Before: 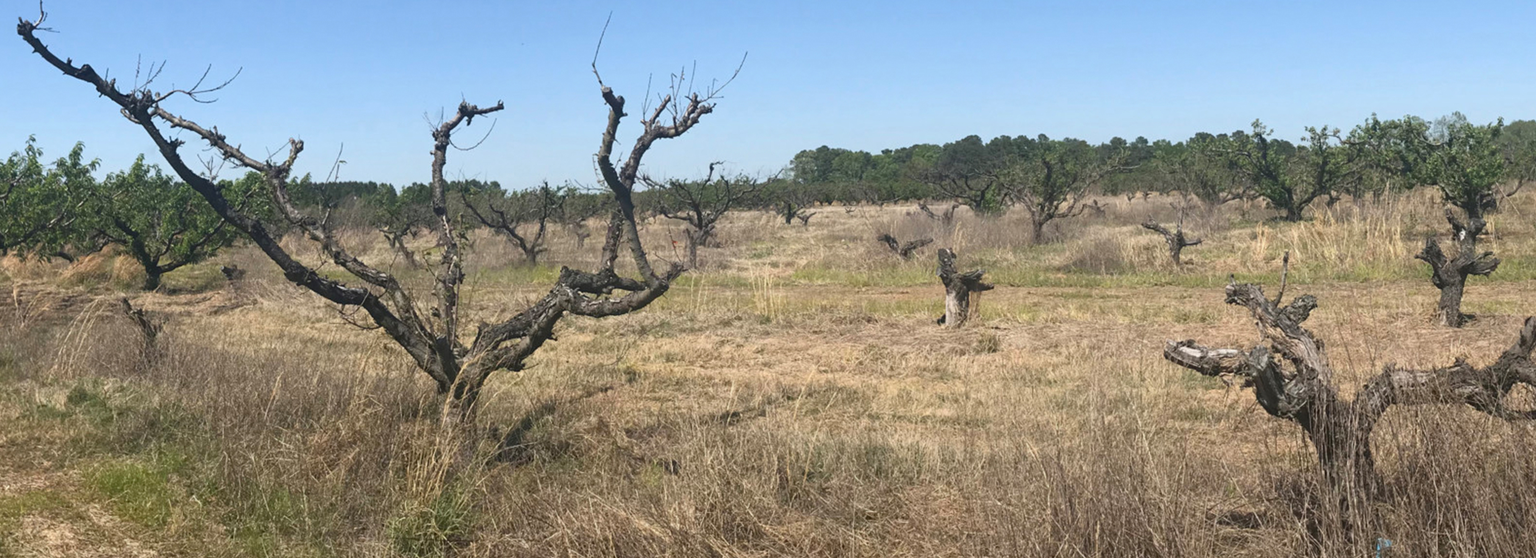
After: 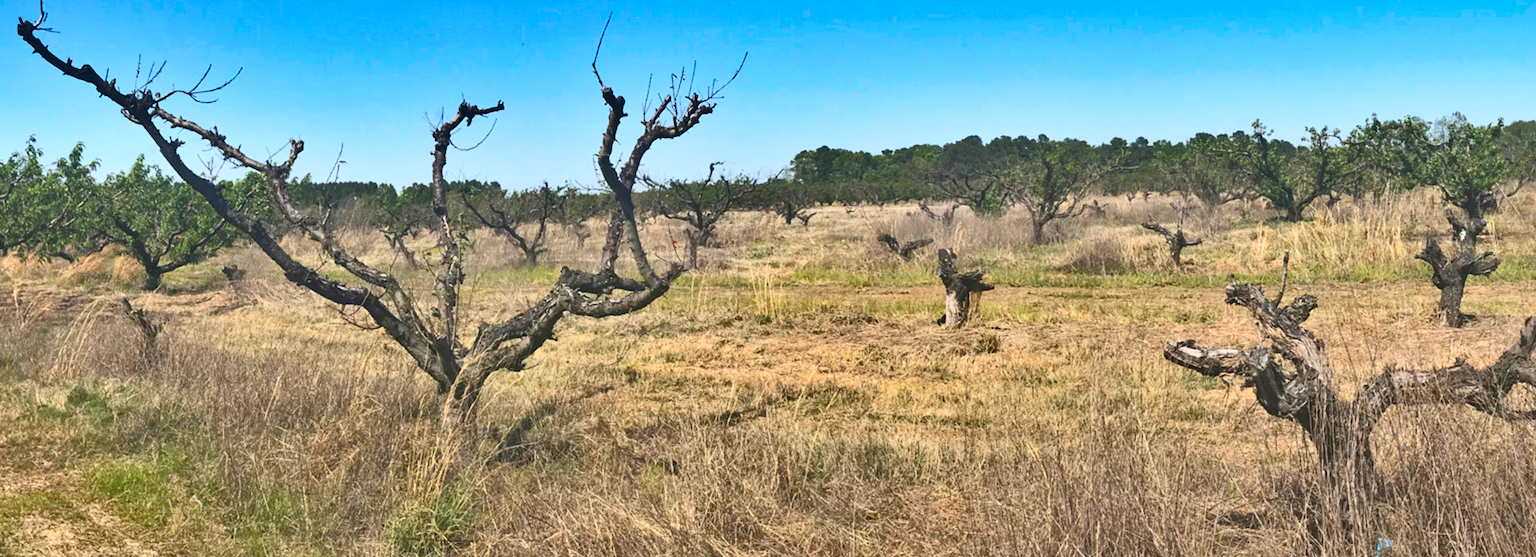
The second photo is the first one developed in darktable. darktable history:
shadows and highlights: white point adjustment 0.139, highlights -70.56, soften with gaussian
contrast brightness saturation: contrast 0.24, brightness 0.253, saturation 0.377
